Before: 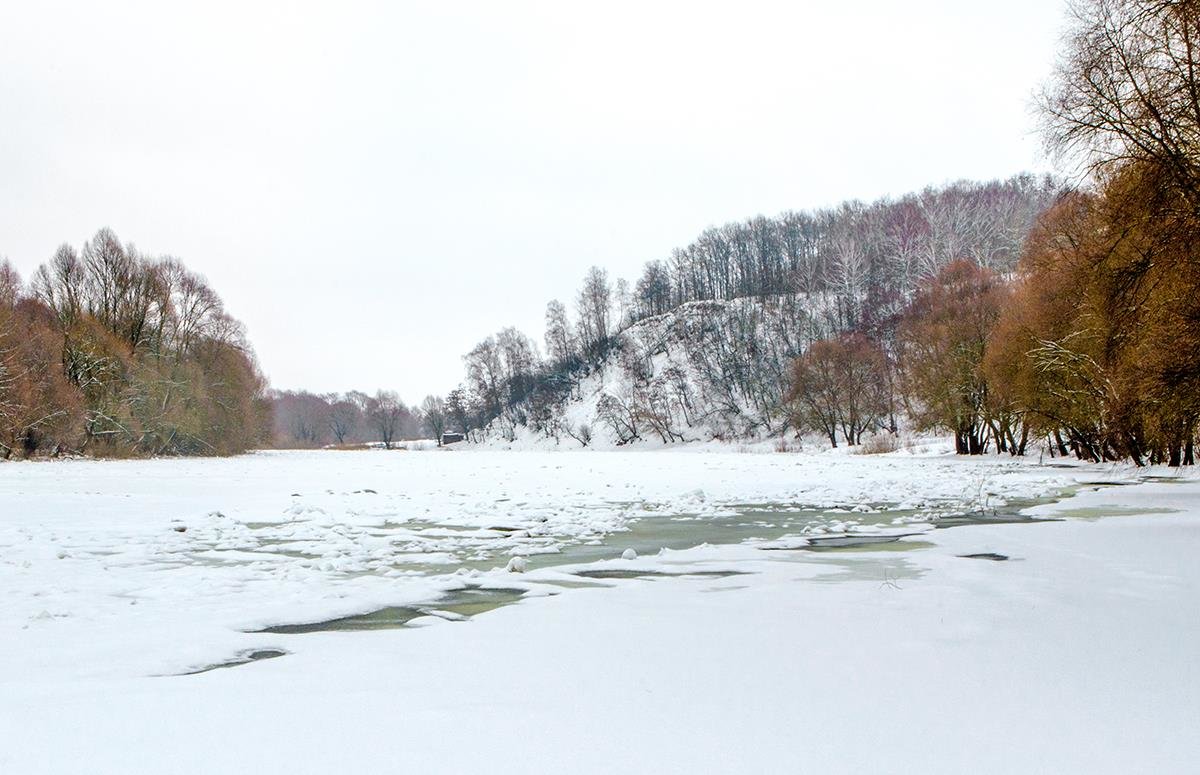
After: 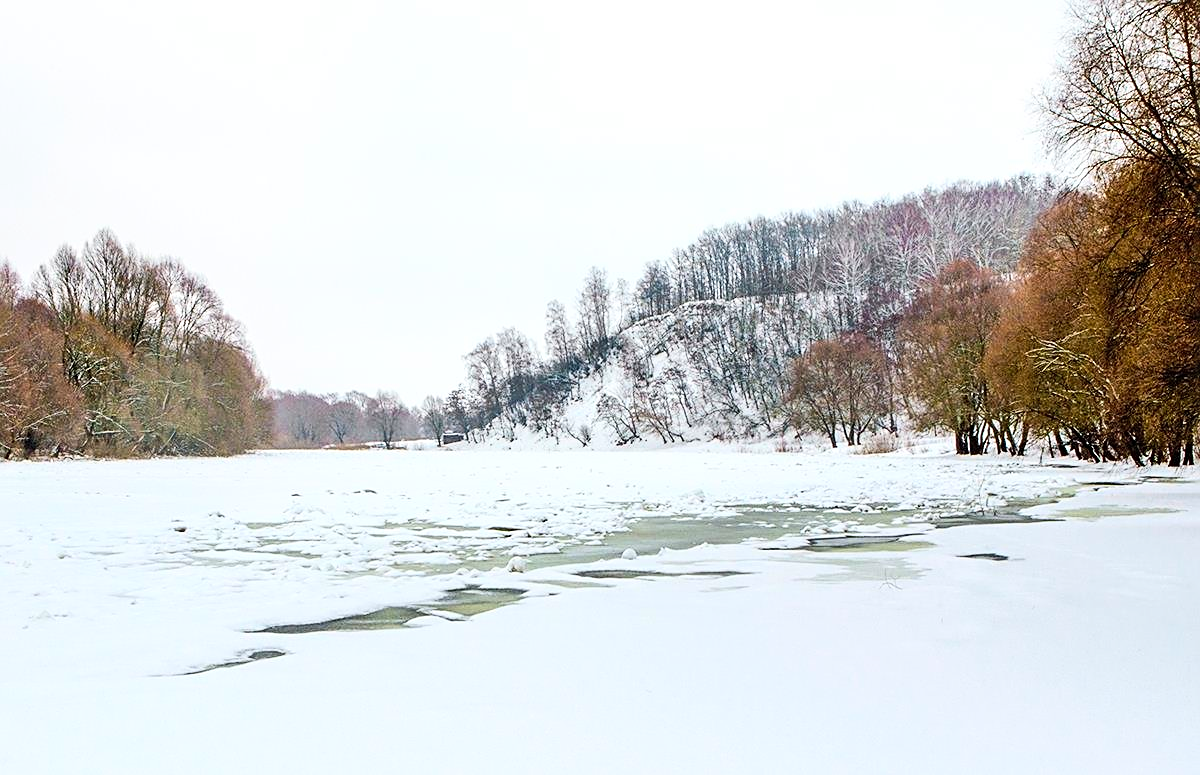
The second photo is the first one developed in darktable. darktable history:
contrast brightness saturation: contrast 0.2, brightness 0.15, saturation 0.146
sharpen: on, module defaults
